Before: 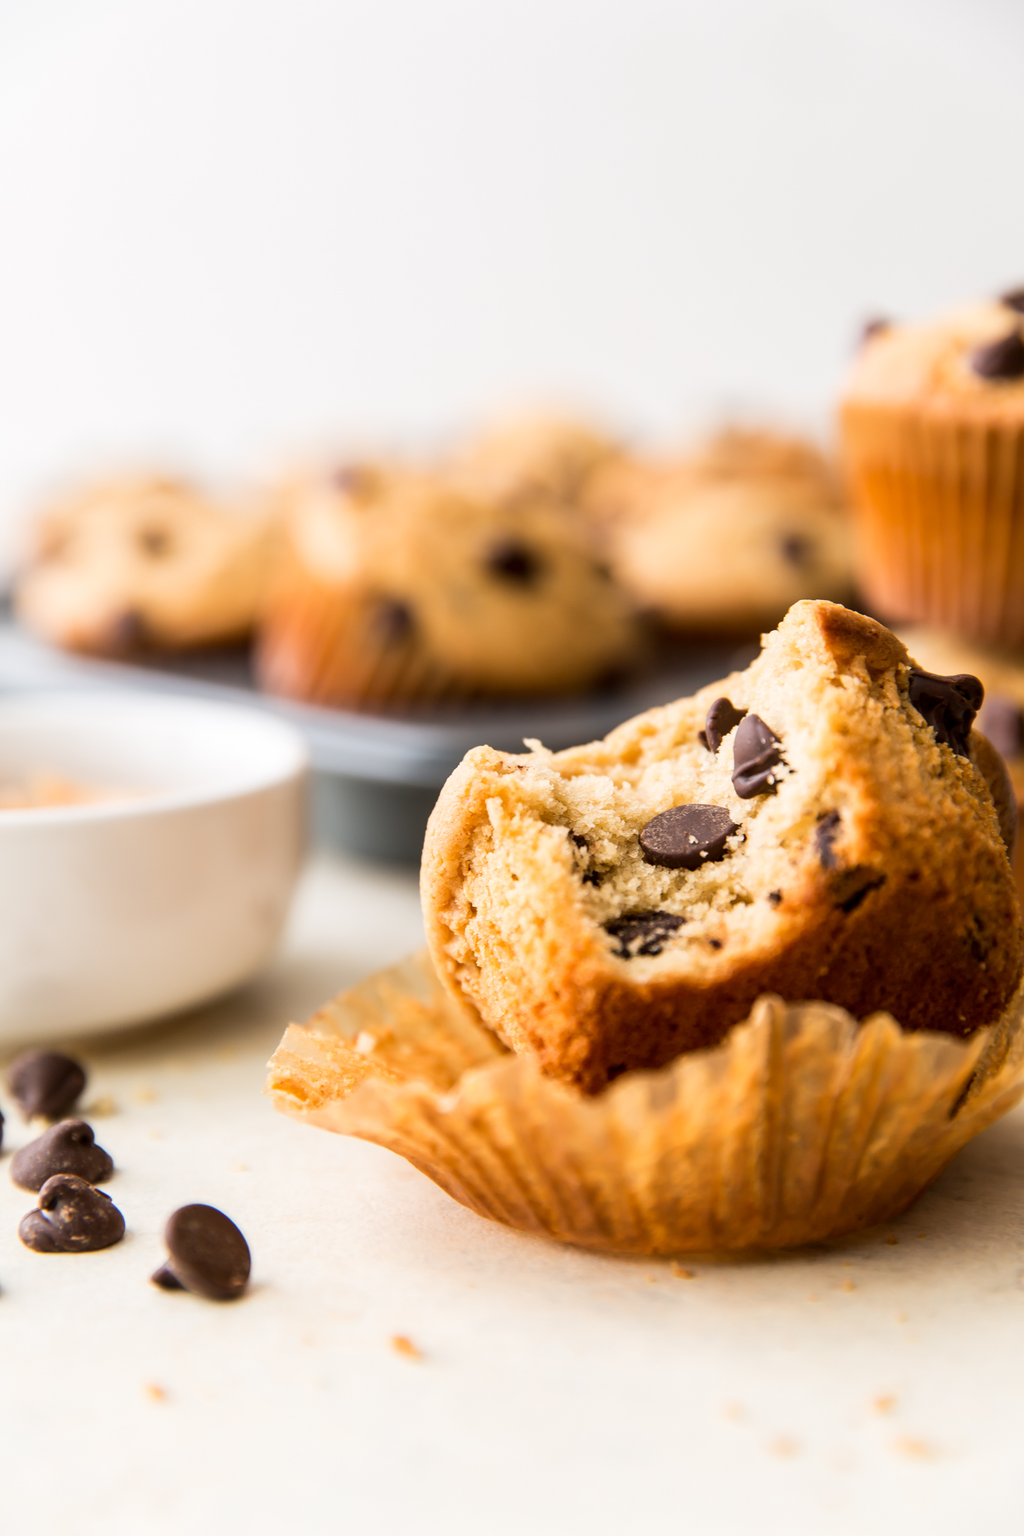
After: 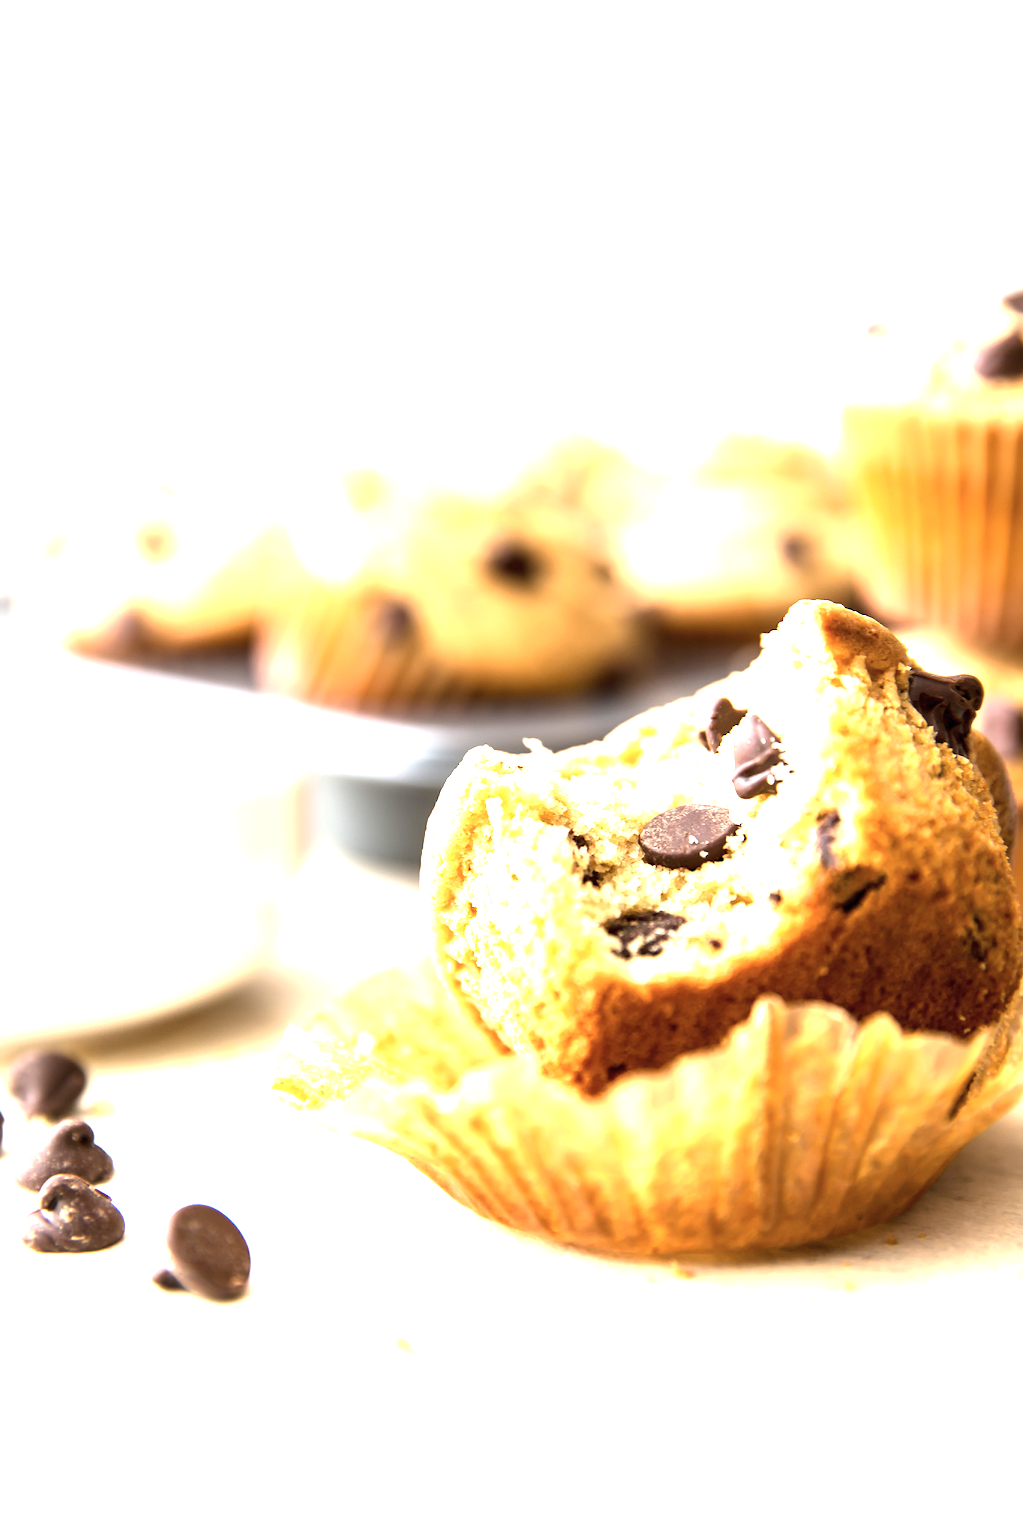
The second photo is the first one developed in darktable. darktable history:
exposure: black level correction 0, exposure 1.675 EV, compensate exposure bias true, compensate highlight preservation false
color contrast: green-magenta contrast 0.84, blue-yellow contrast 0.86
